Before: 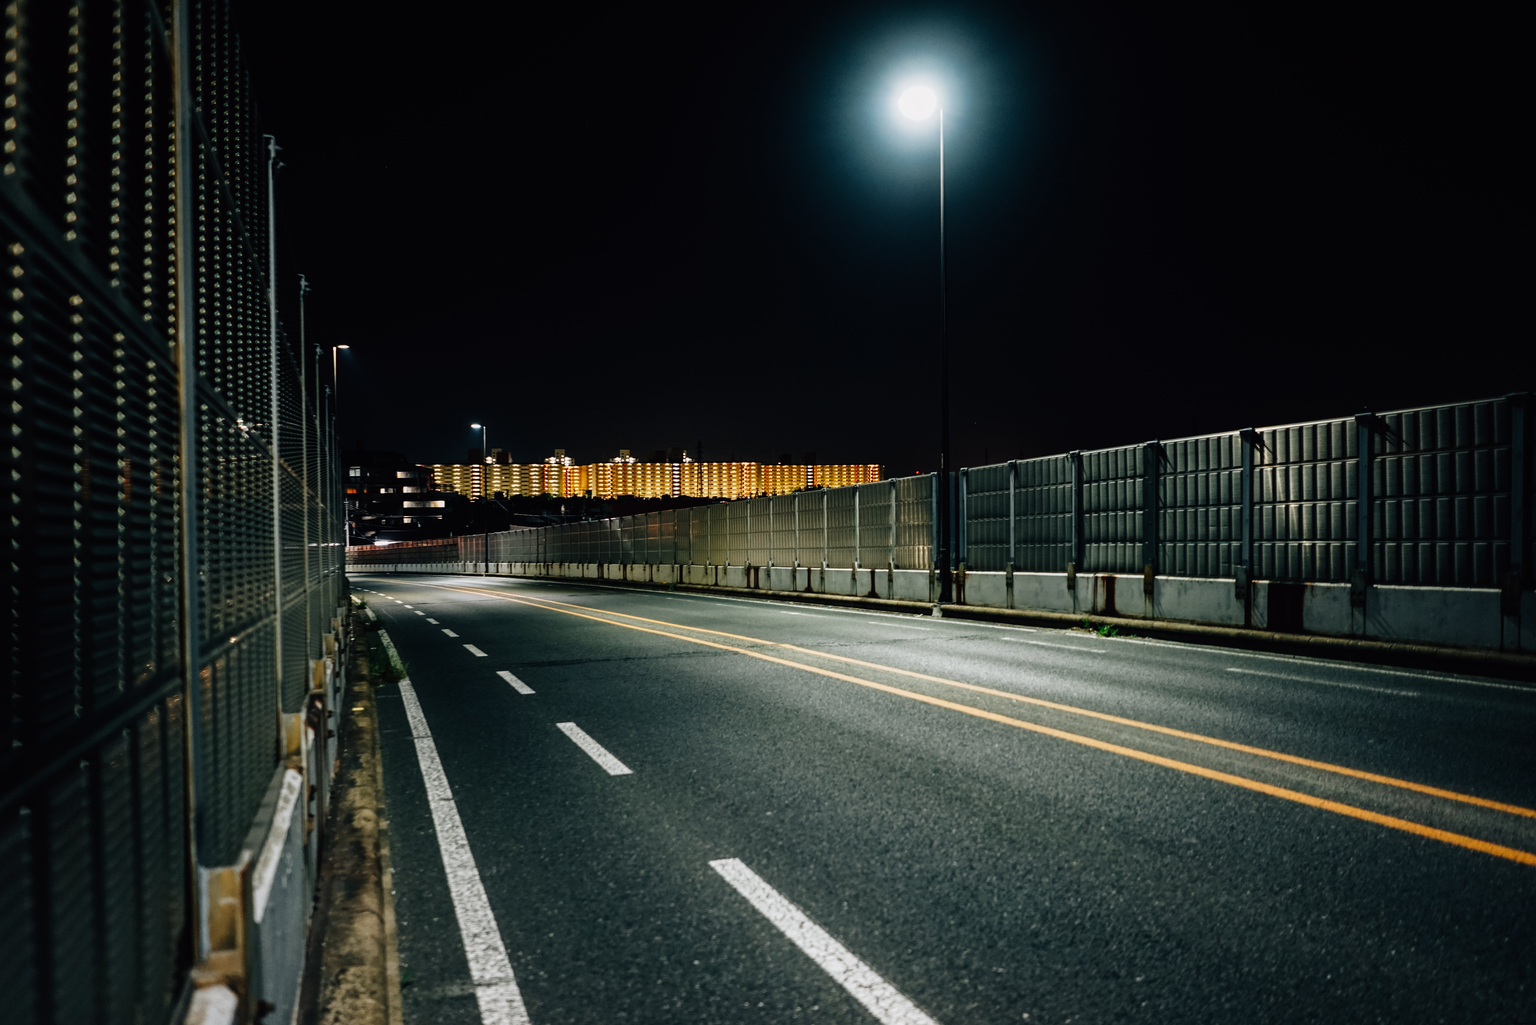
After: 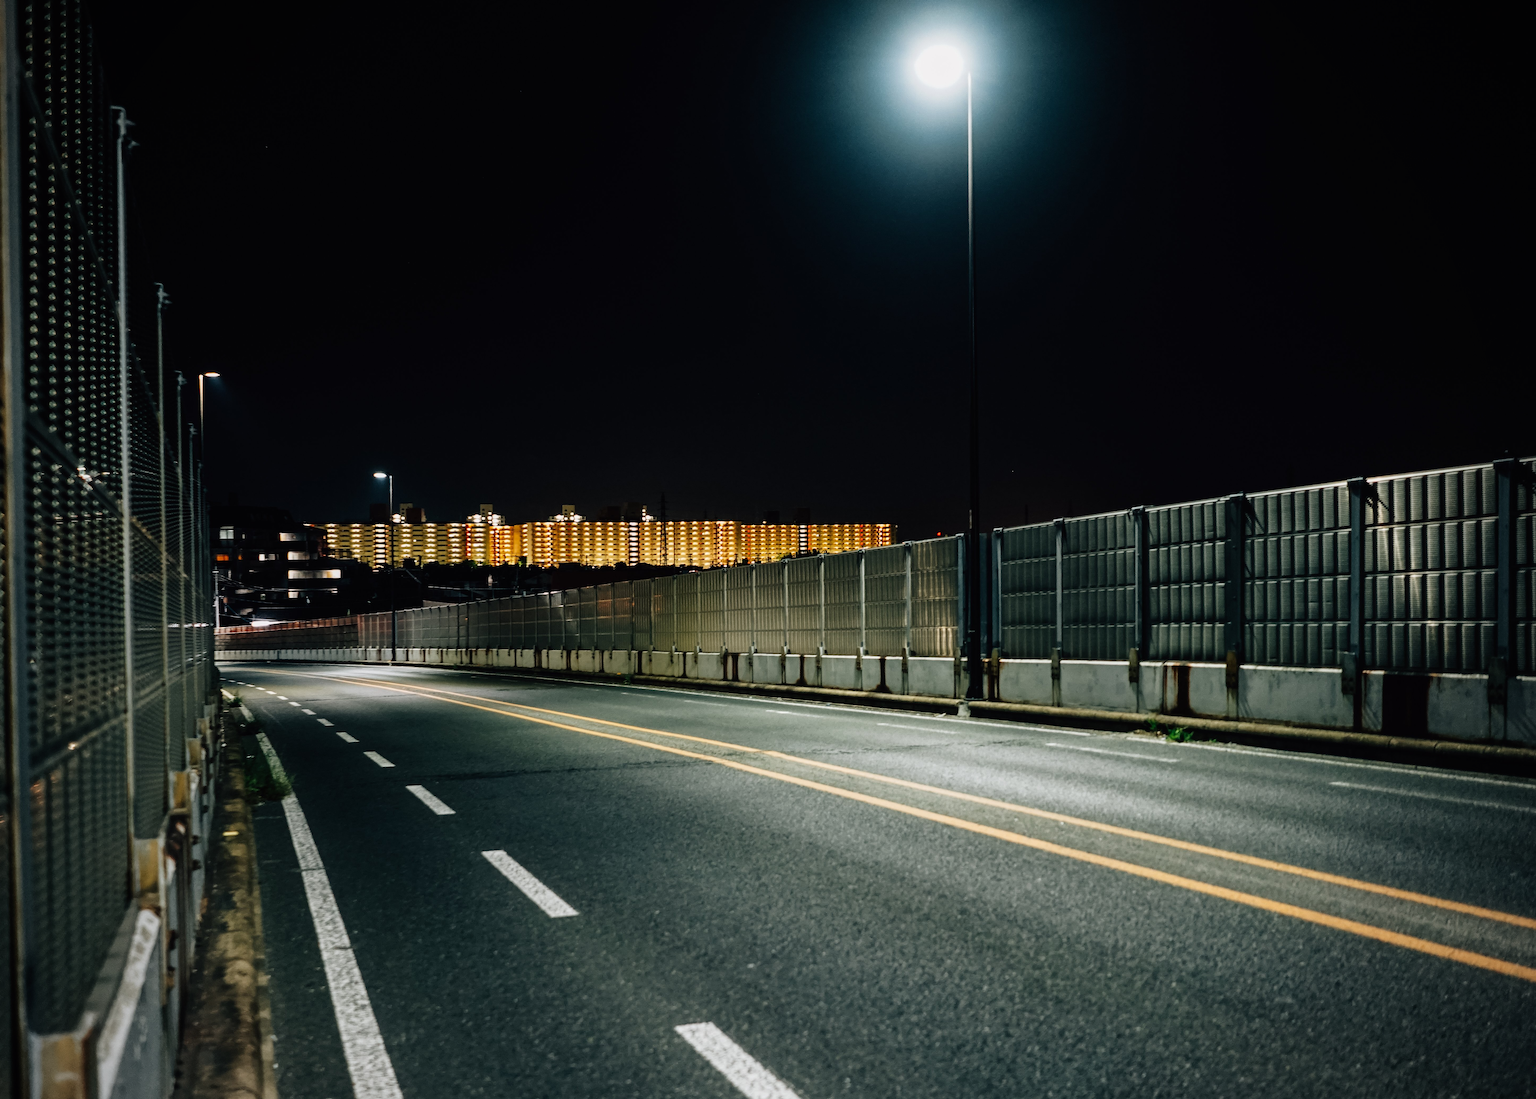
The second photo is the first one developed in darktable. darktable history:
vignetting: brightness -0.415, saturation -0.305
crop: left 11.468%, top 5.003%, right 9.553%, bottom 10.321%
